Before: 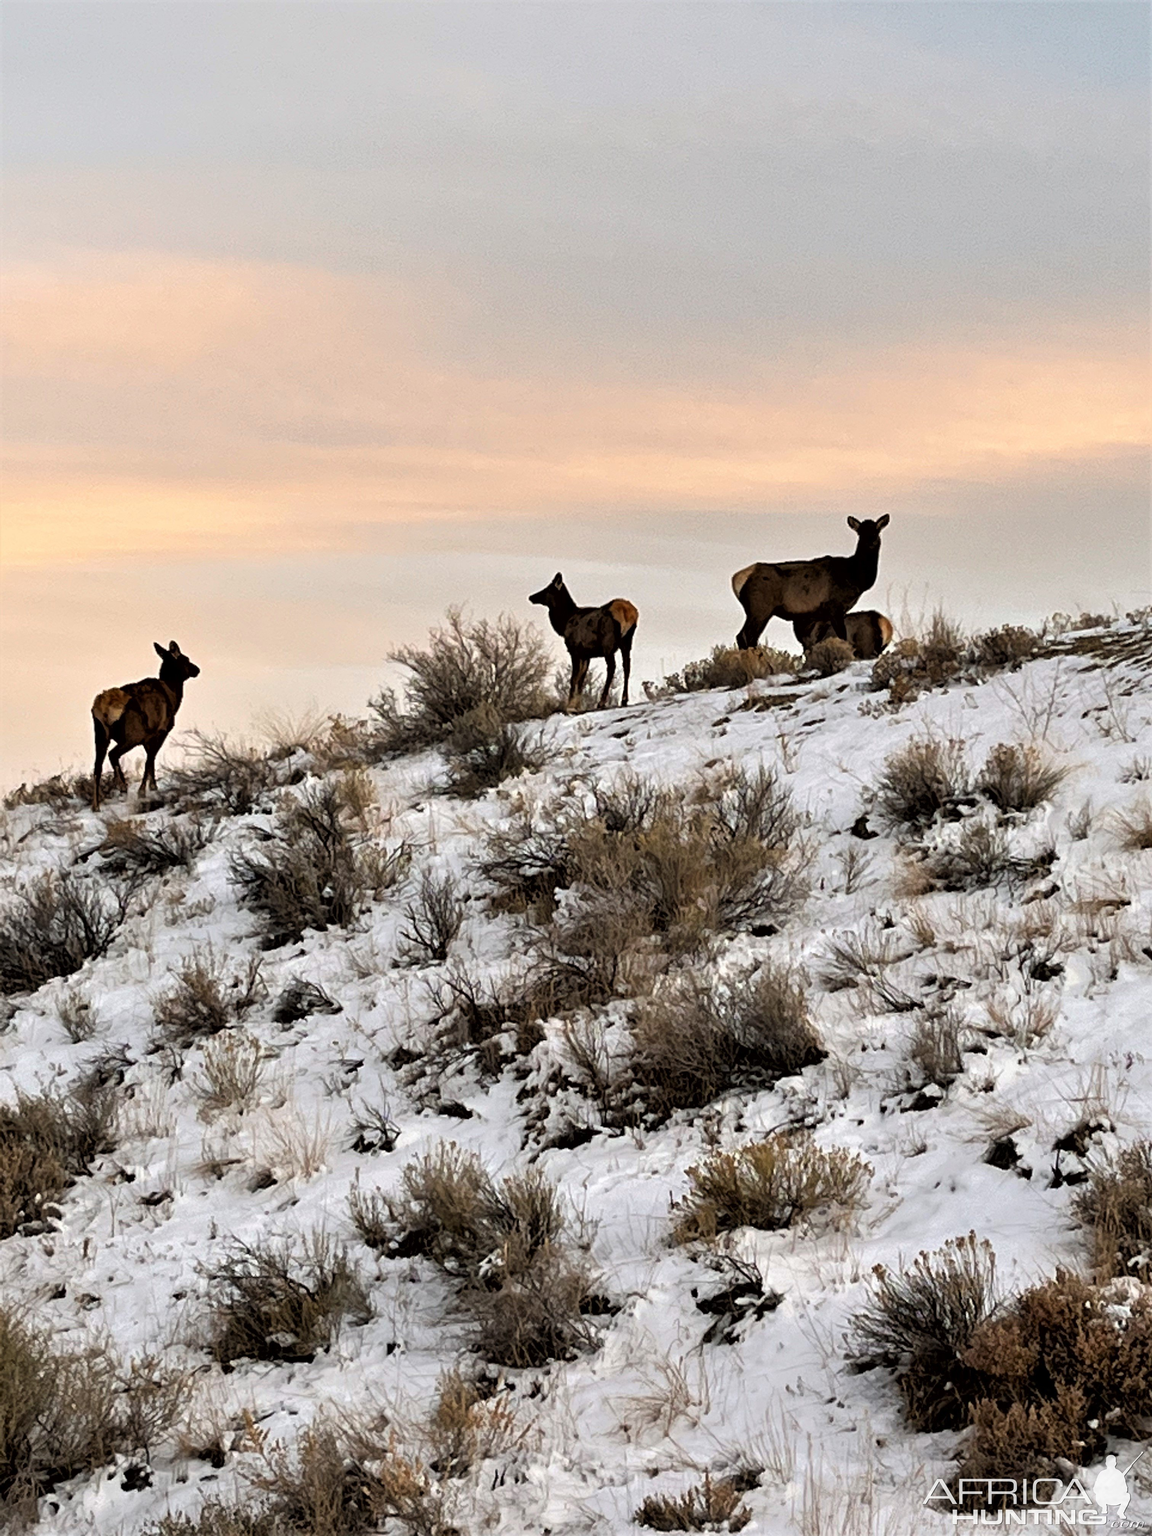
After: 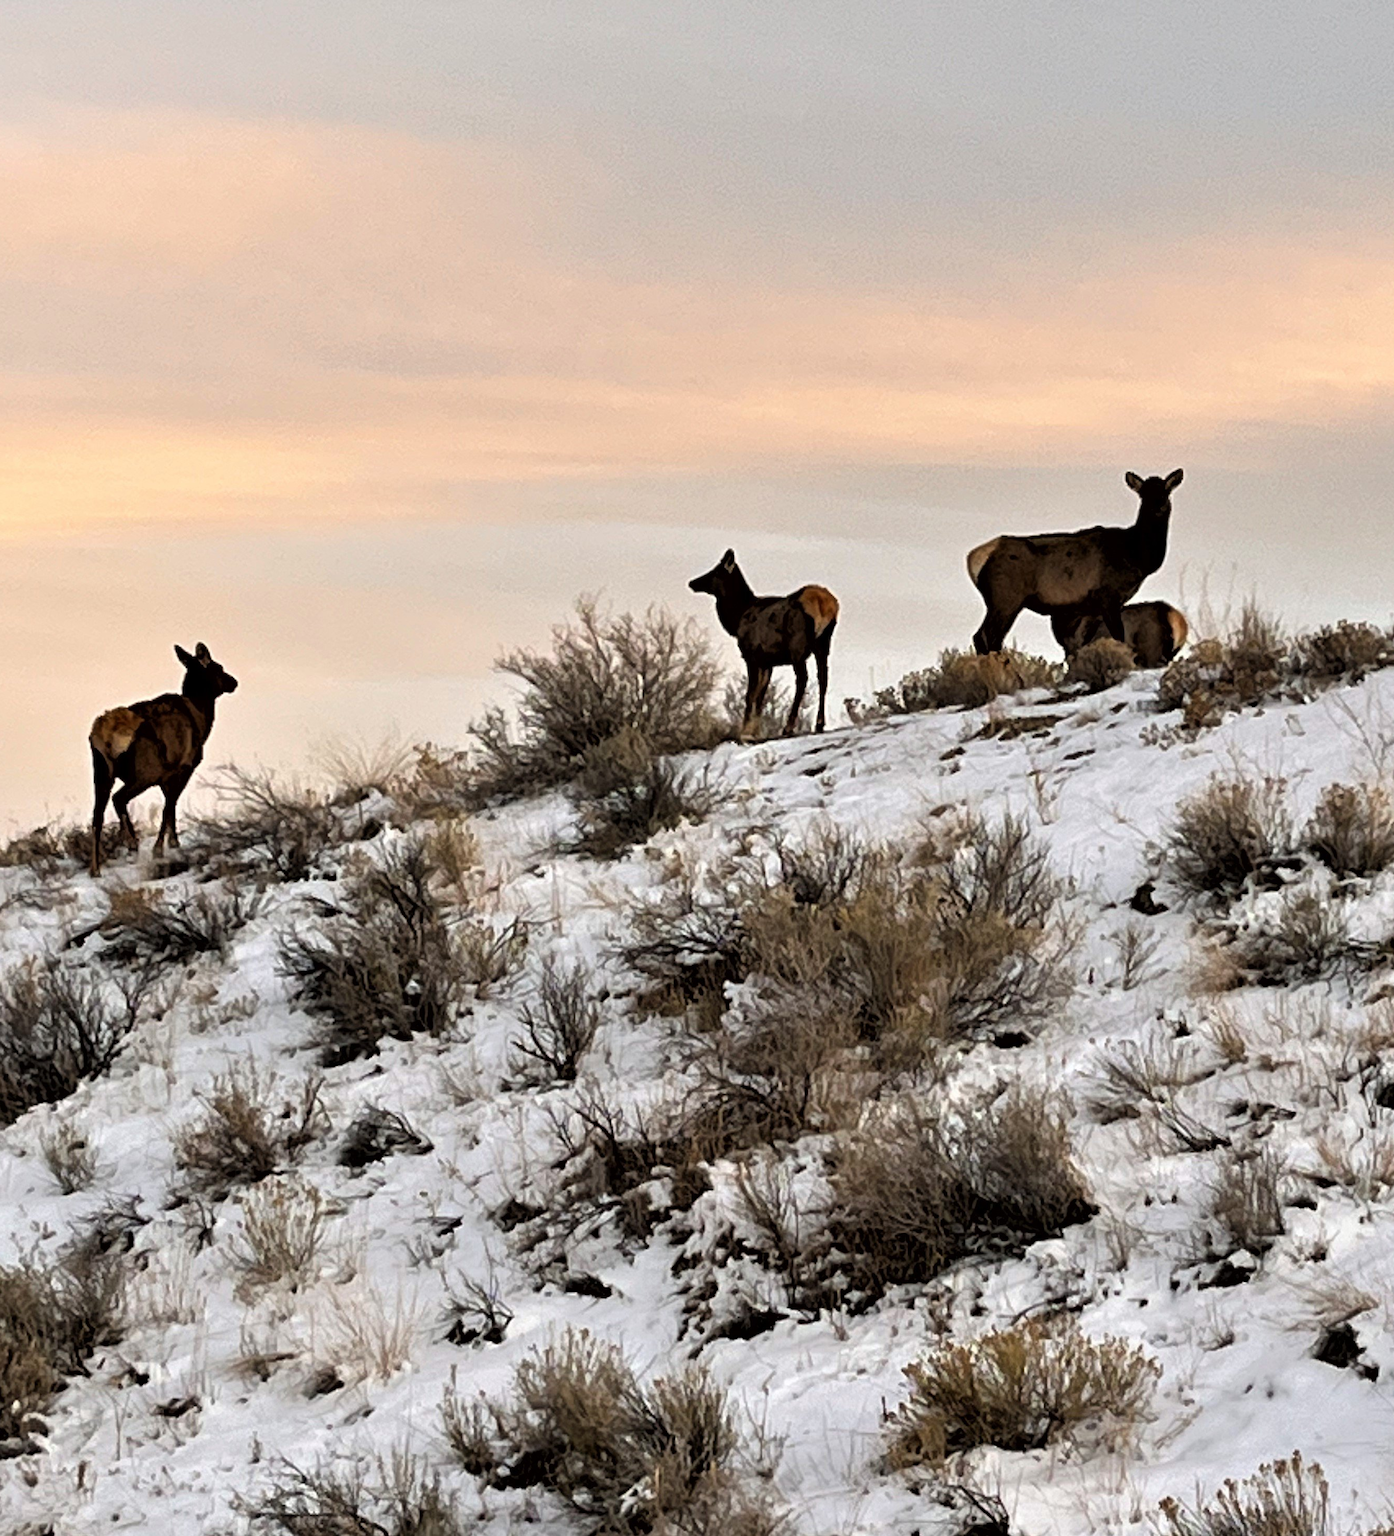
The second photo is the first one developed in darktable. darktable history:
crop and rotate: left 2.343%, top 11.233%, right 9.319%, bottom 15.822%
